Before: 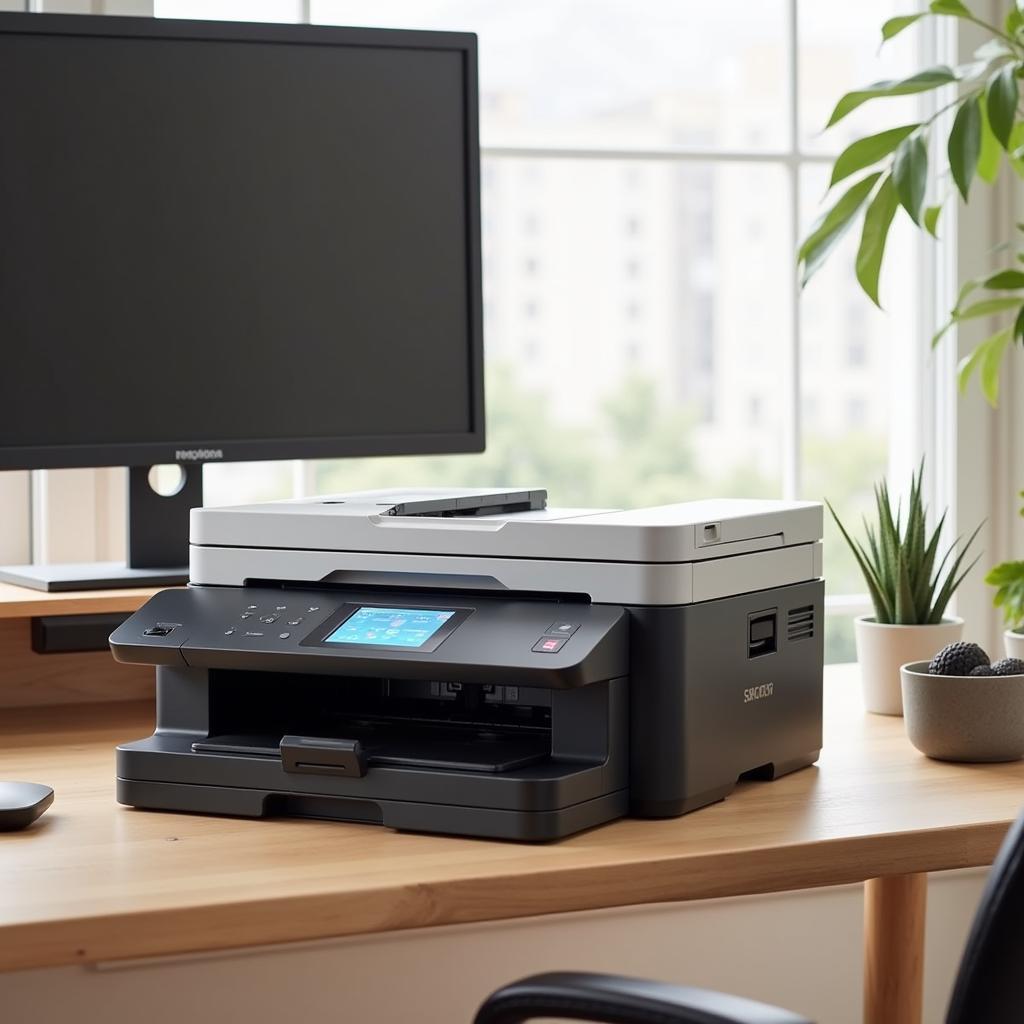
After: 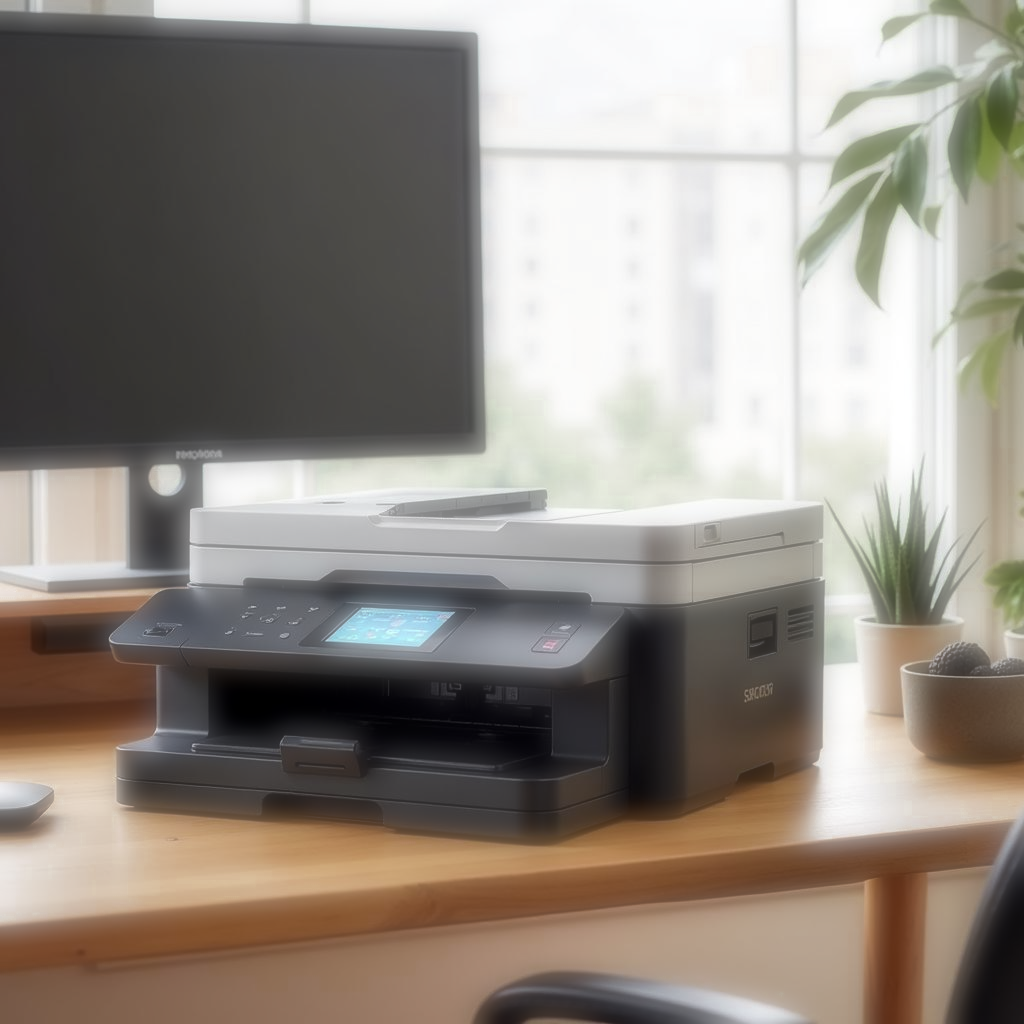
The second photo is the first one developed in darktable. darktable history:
color zones: curves: ch0 [(0.11, 0.396) (0.195, 0.36) (0.25, 0.5) (0.303, 0.412) (0.357, 0.544) (0.75, 0.5) (0.967, 0.328)]; ch1 [(0, 0.468) (0.112, 0.512) (0.202, 0.6) (0.25, 0.5) (0.307, 0.352) (0.357, 0.544) (0.75, 0.5) (0.963, 0.524)]
soften: on, module defaults
white balance: emerald 1
local contrast: detail 130%
